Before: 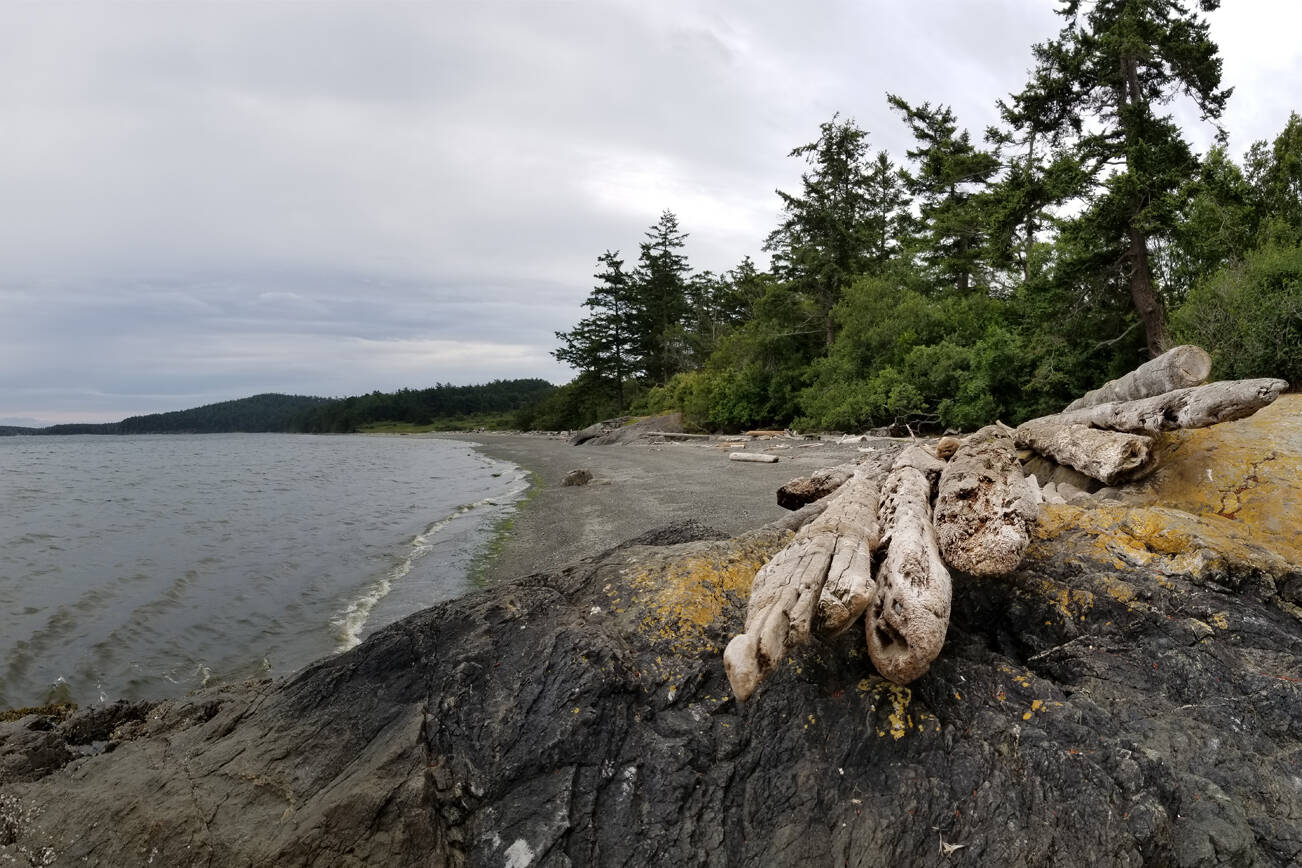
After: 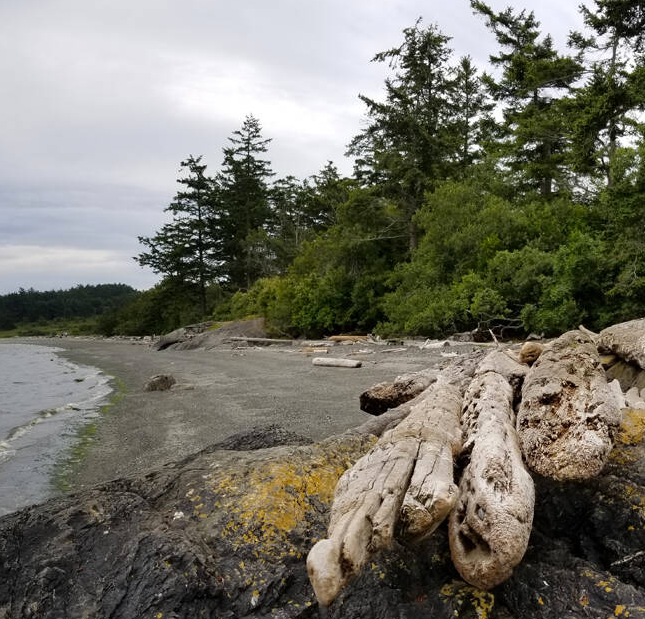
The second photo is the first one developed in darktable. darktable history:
crop: left 32.075%, top 10.976%, right 18.355%, bottom 17.596%
white balance: red 1, blue 1
